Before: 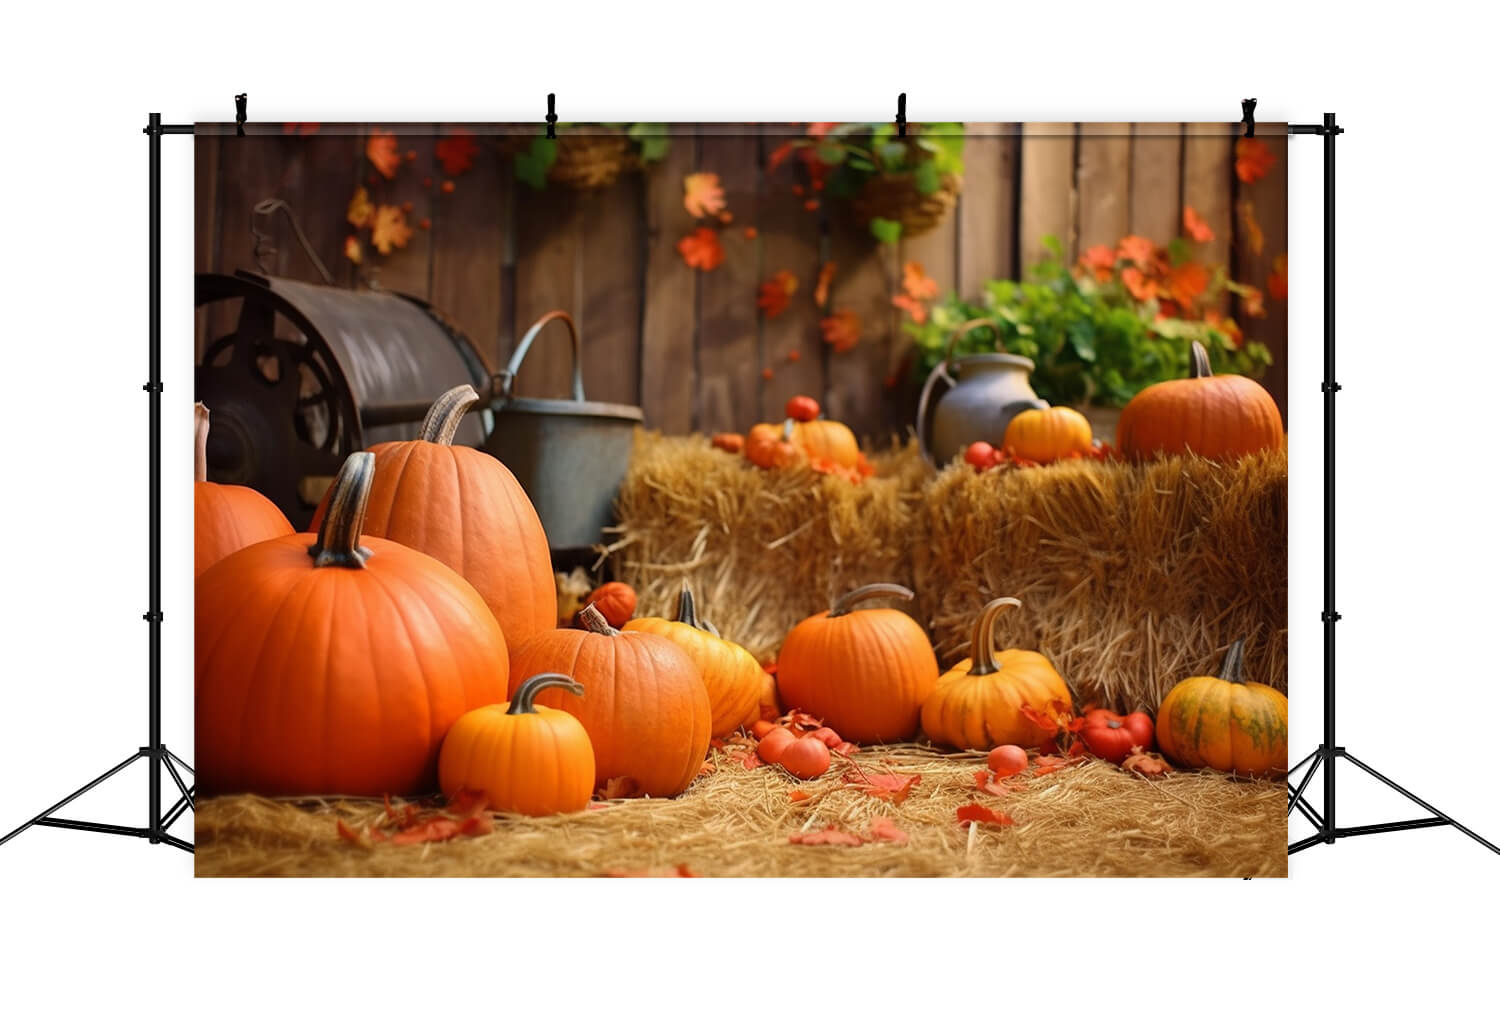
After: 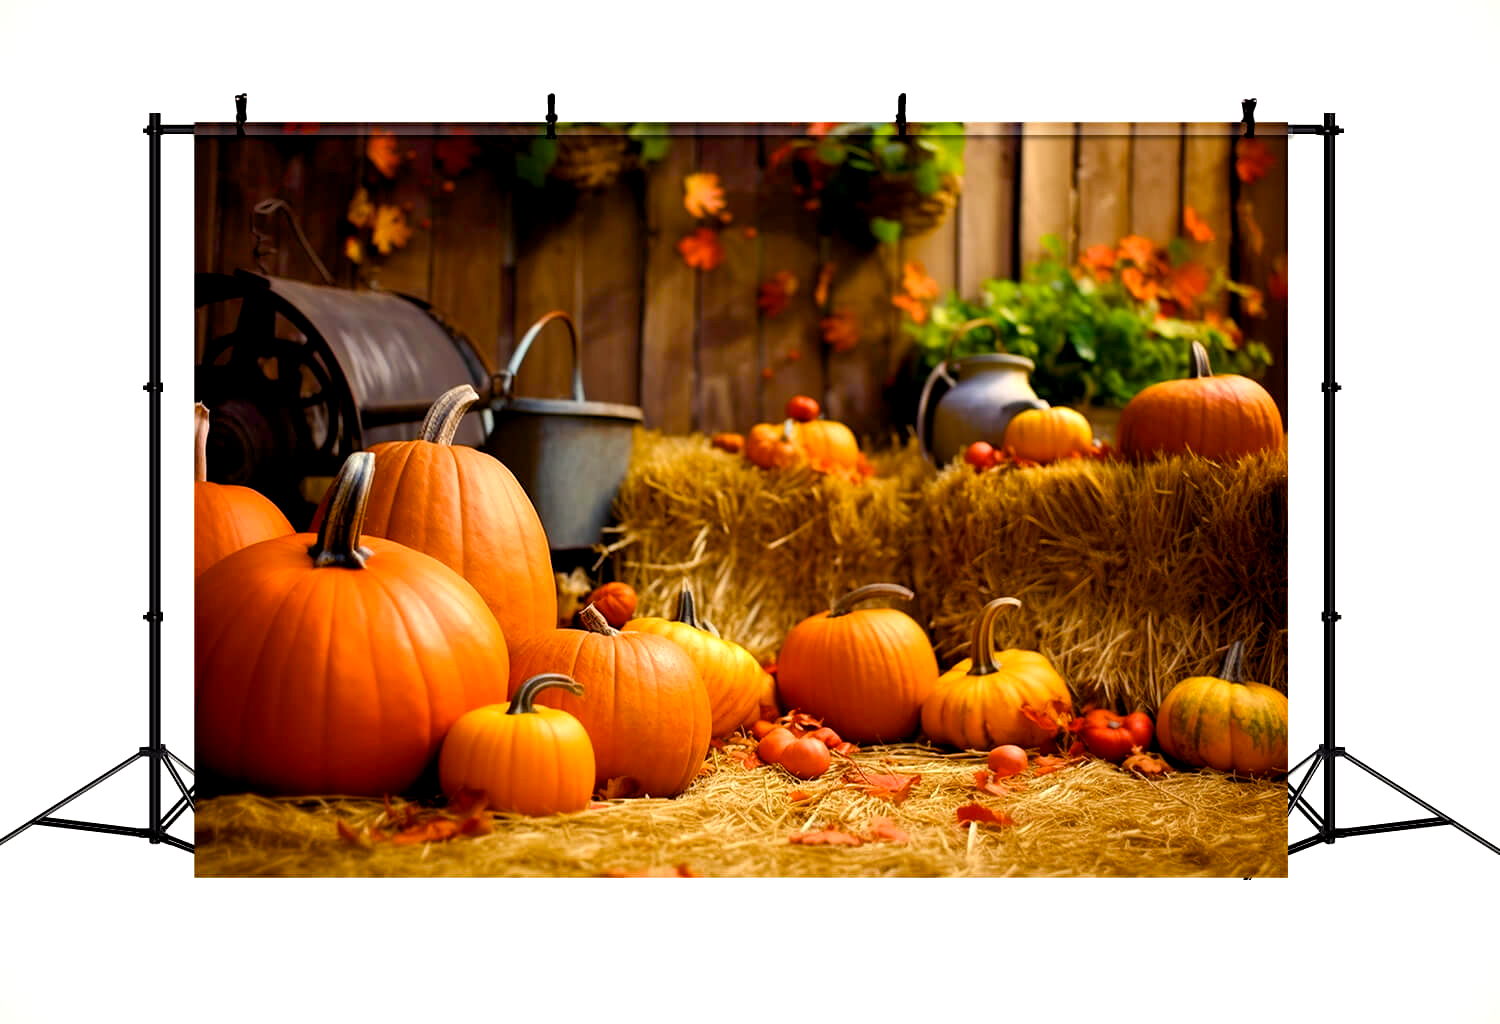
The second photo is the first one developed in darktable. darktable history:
vignetting: fall-off start 91.19%
color balance rgb: shadows lift › luminance -21.66%, shadows lift › chroma 6.57%, shadows lift › hue 270°, power › chroma 0.68%, power › hue 60°, highlights gain › luminance 6.08%, highlights gain › chroma 1.33%, highlights gain › hue 90°, global offset › luminance -0.87%, perceptual saturation grading › global saturation 26.86%, perceptual saturation grading › highlights -28.39%, perceptual saturation grading › mid-tones 15.22%, perceptual saturation grading › shadows 33.98%, perceptual brilliance grading › highlights 10%, perceptual brilliance grading › mid-tones 5%
